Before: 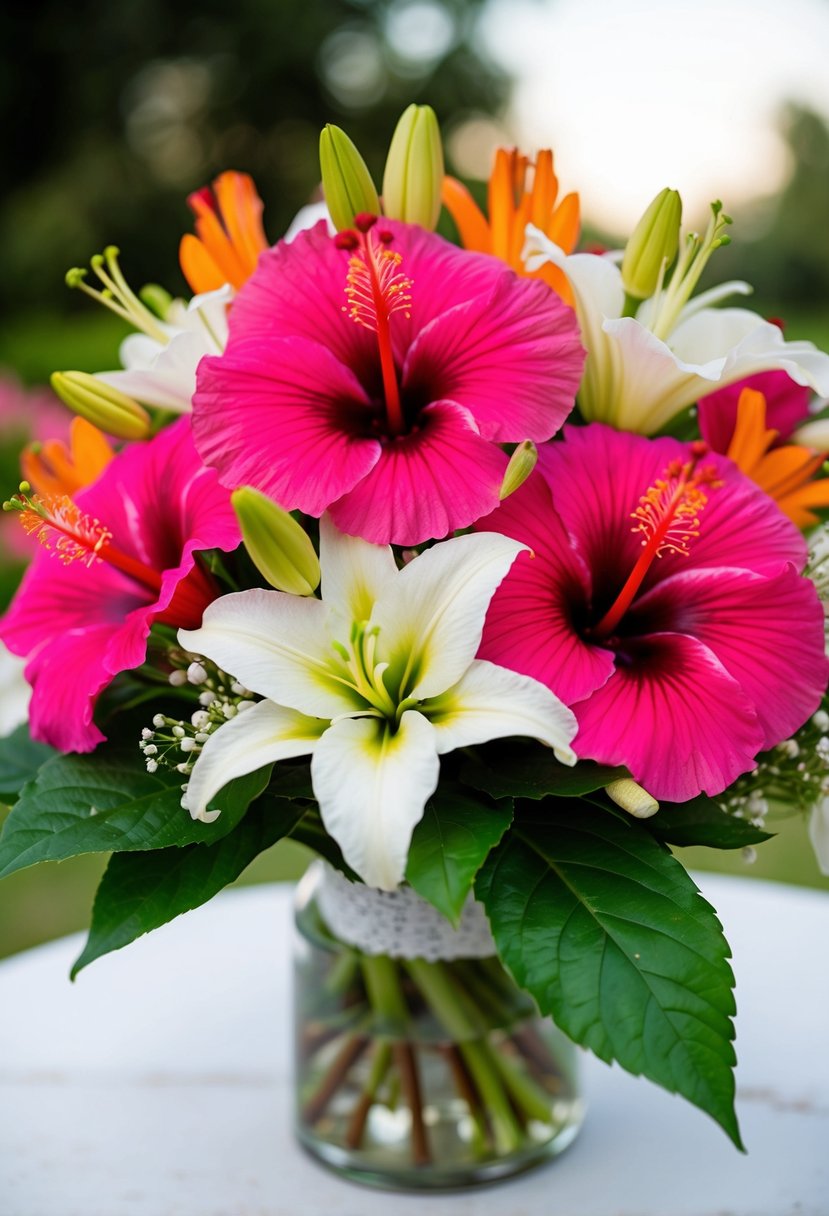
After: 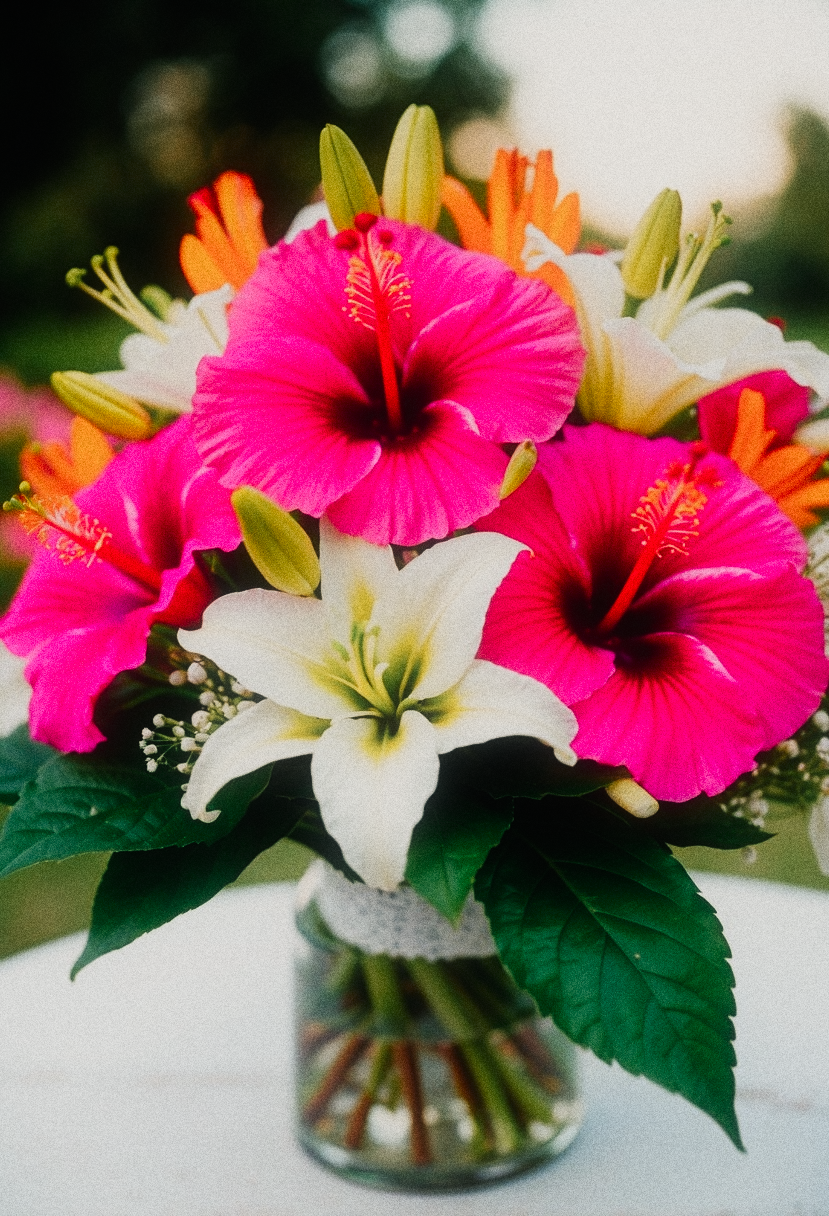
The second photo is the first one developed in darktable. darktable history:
contrast equalizer "negative clarity": octaves 7, y [[0.6 ×6], [0.55 ×6], [0 ×6], [0 ×6], [0 ×6]], mix -0.3
color balance rgb "creative | pacific film": shadows lift › chroma 2%, shadows lift › hue 219.6°, power › hue 313.2°, highlights gain › chroma 3%, highlights gain › hue 75.6°, global offset › luminance 0.5%, perceptual saturation grading › global saturation 15.33%, perceptual saturation grading › highlights -19.33%, perceptual saturation grading › shadows 20%, global vibrance 20%
color equalizer "creative | pacific": saturation › orange 1.03, saturation › yellow 0.883, saturation › green 0.883, saturation › blue 1.08, saturation › magenta 1.05, hue › orange -4.88, hue › green 8.78, brightness › red 1.06, brightness › orange 1.08, brightness › yellow 0.916, brightness › green 0.916, brightness › cyan 1.04, brightness › blue 1.12, brightness › magenta 1.07 | blend: blend mode normal, opacity 100%; mask: uniform (no mask)
diffuse or sharpen "bloom 20%": radius span 32, 1st order speed 50%, 2nd order speed 50%, 3rd order speed 50%, 4th order speed 50% | blend: blend mode normal, opacity 20%; mask: uniform (no mask)
exposure "auto exposure": compensate highlight preservation false
rgb primaries "creative | pacific": red hue -0.042, red purity 1.1, green hue 0.047, green purity 1.12, blue hue -0.089, blue purity 0.937
sigmoid: contrast 1.7, skew -0.2, preserve hue 0%, red attenuation 0.1, red rotation 0.035, green attenuation 0.1, green rotation -0.017, blue attenuation 0.15, blue rotation -0.052, base primaries Rec2020
grain "silver grain": coarseness 0.09 ISO, strength 40%
